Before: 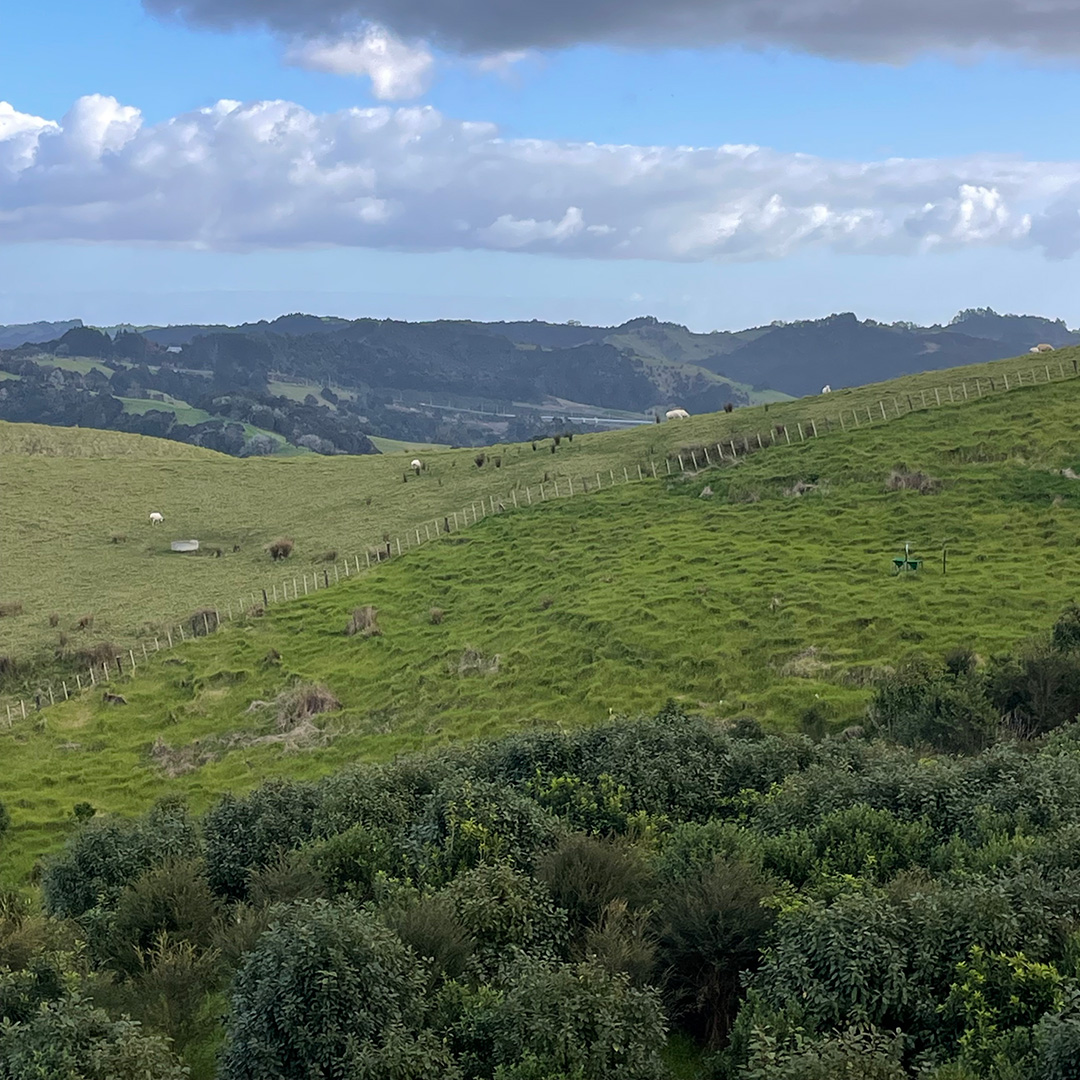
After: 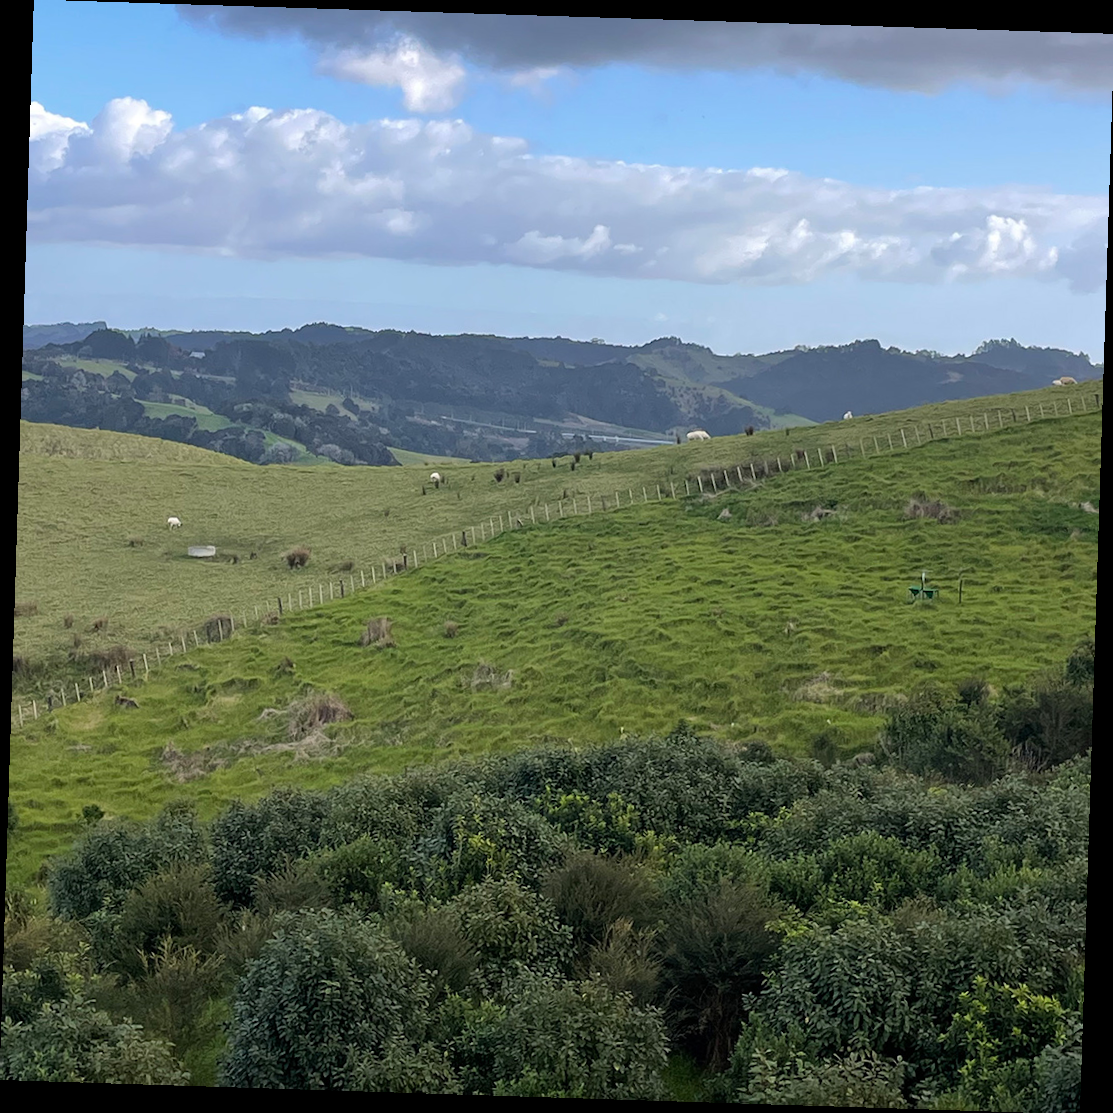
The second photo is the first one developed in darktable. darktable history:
crop and rotate: angle -1.82°
